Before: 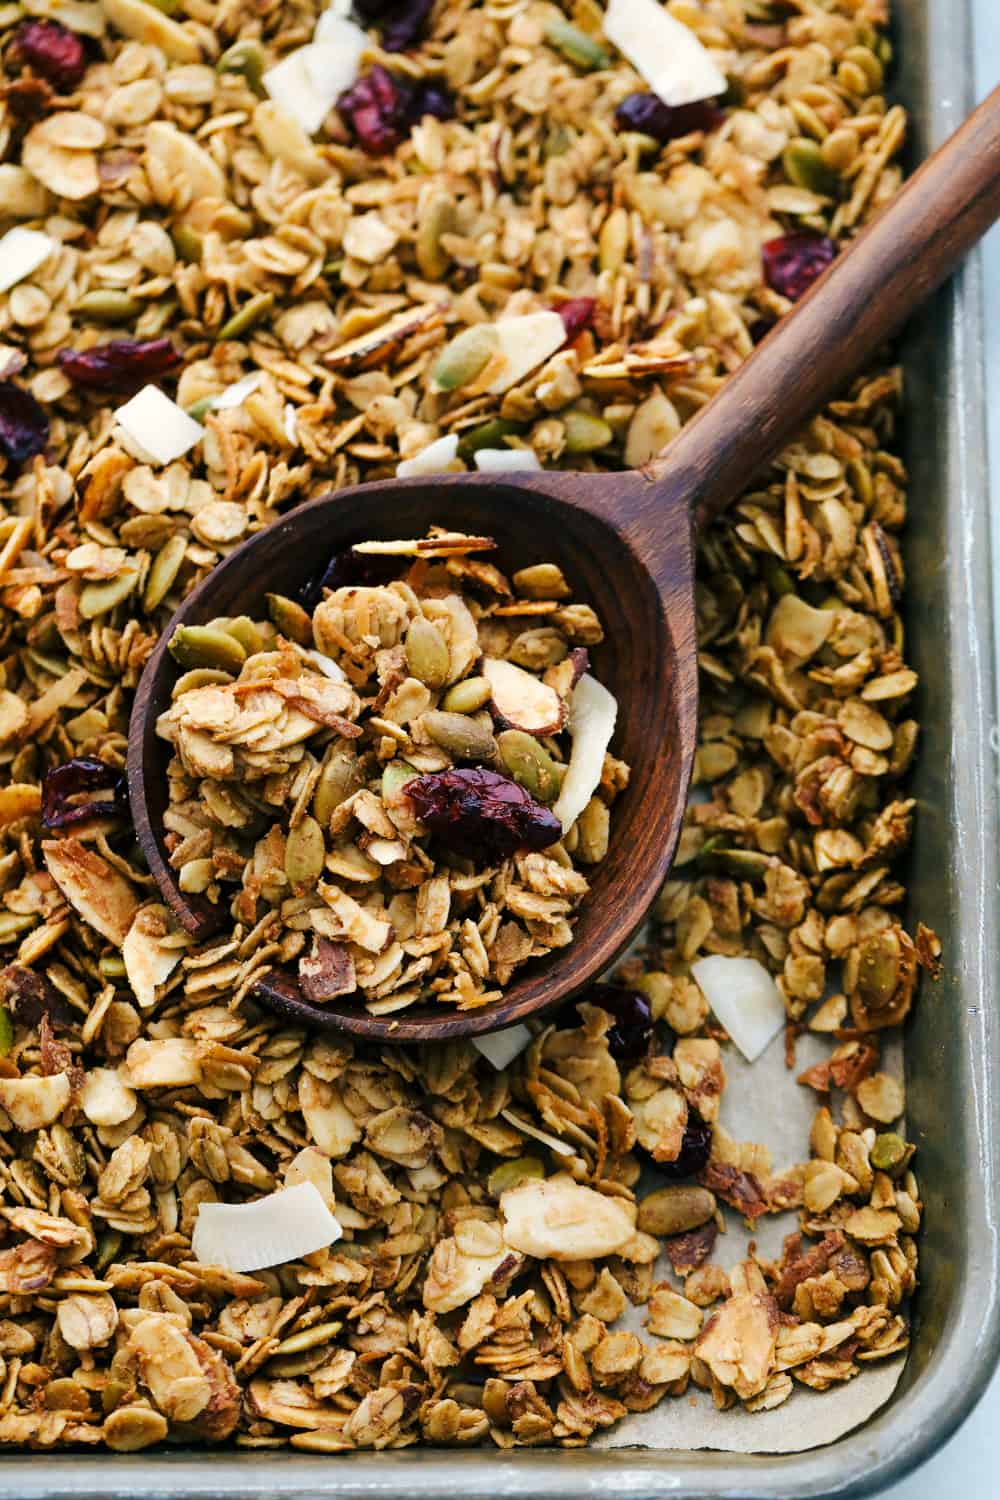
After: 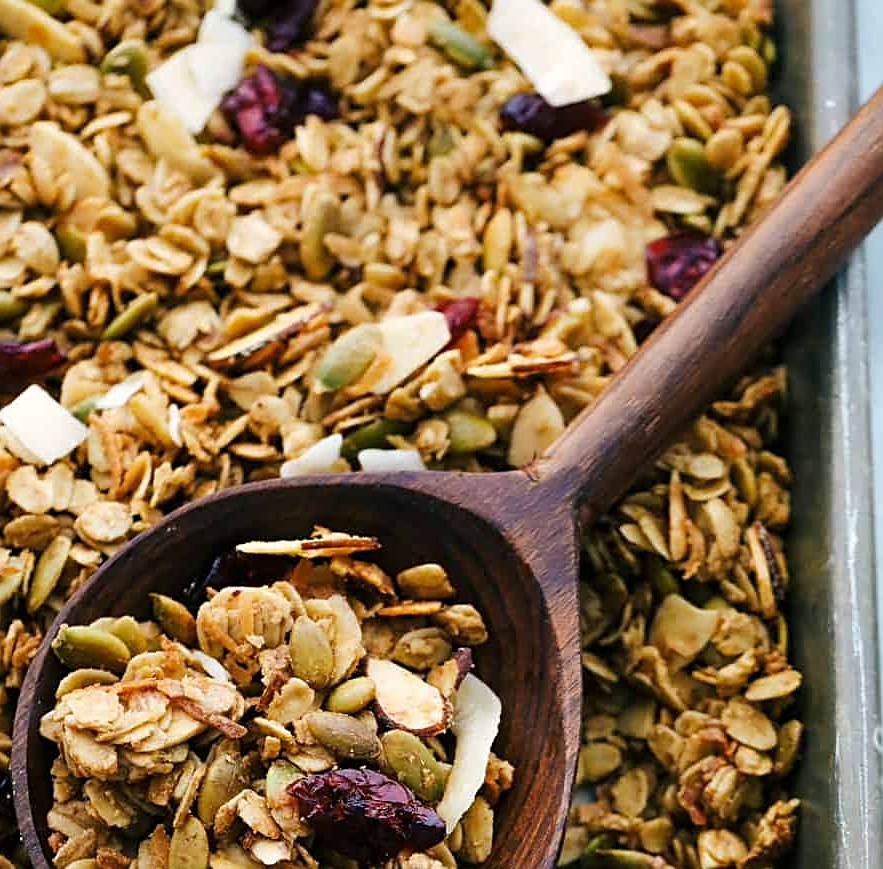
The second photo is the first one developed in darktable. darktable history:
crop and rotate: left 11.622%, bottom 42.025%
sharpen: on, module defaults
shadows and highlights: shadows 22.87, highlights -48.9, soften with gaussian
